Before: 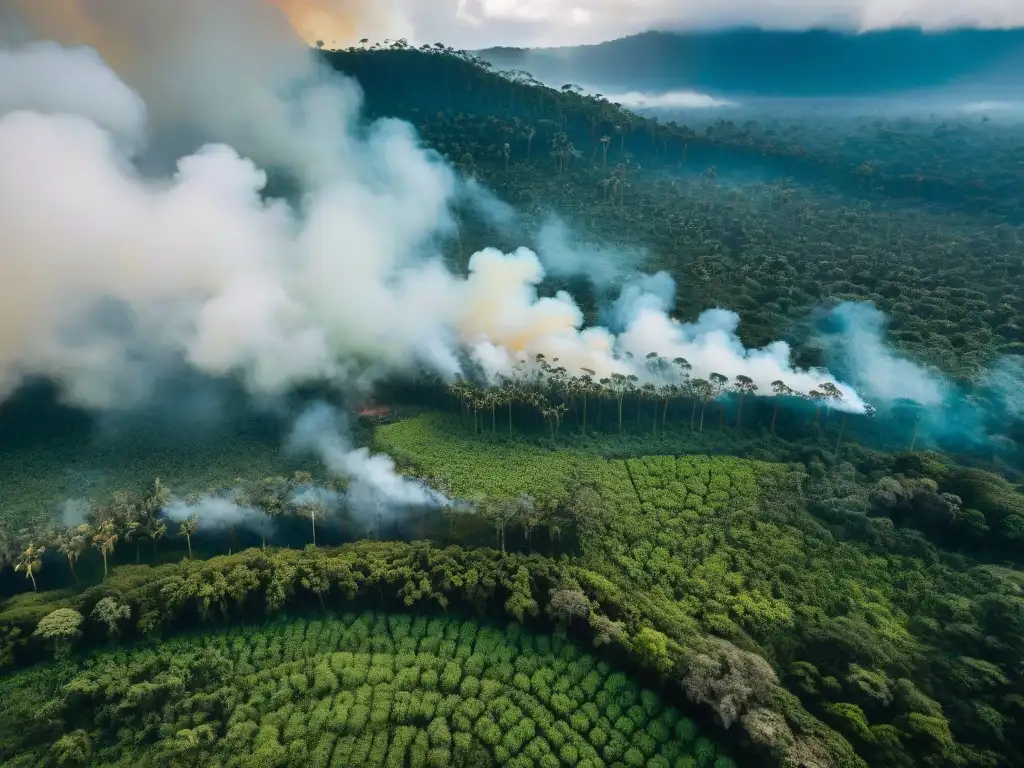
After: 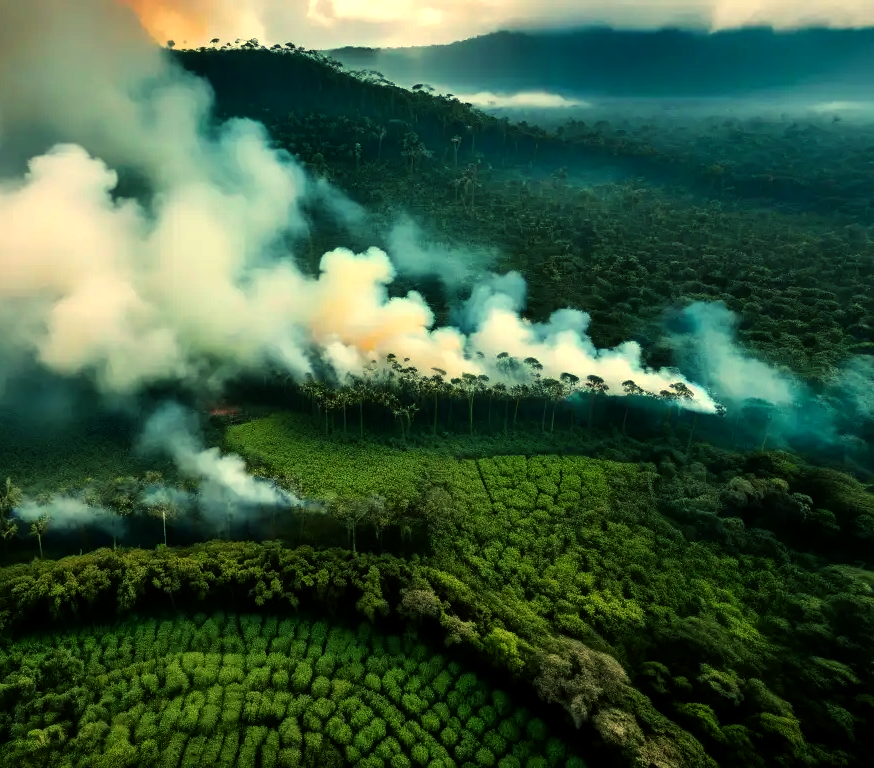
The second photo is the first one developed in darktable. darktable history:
color balance: mode lift, gamma, gain (sRGB), lift [1.014, 0.966, 0.918, 0.87], gamma [0.86, 0.734, 0.918, 0.976], gain [1.063, 1.13, 1.063, 0.86]
crop and rotate: left 14.584%
